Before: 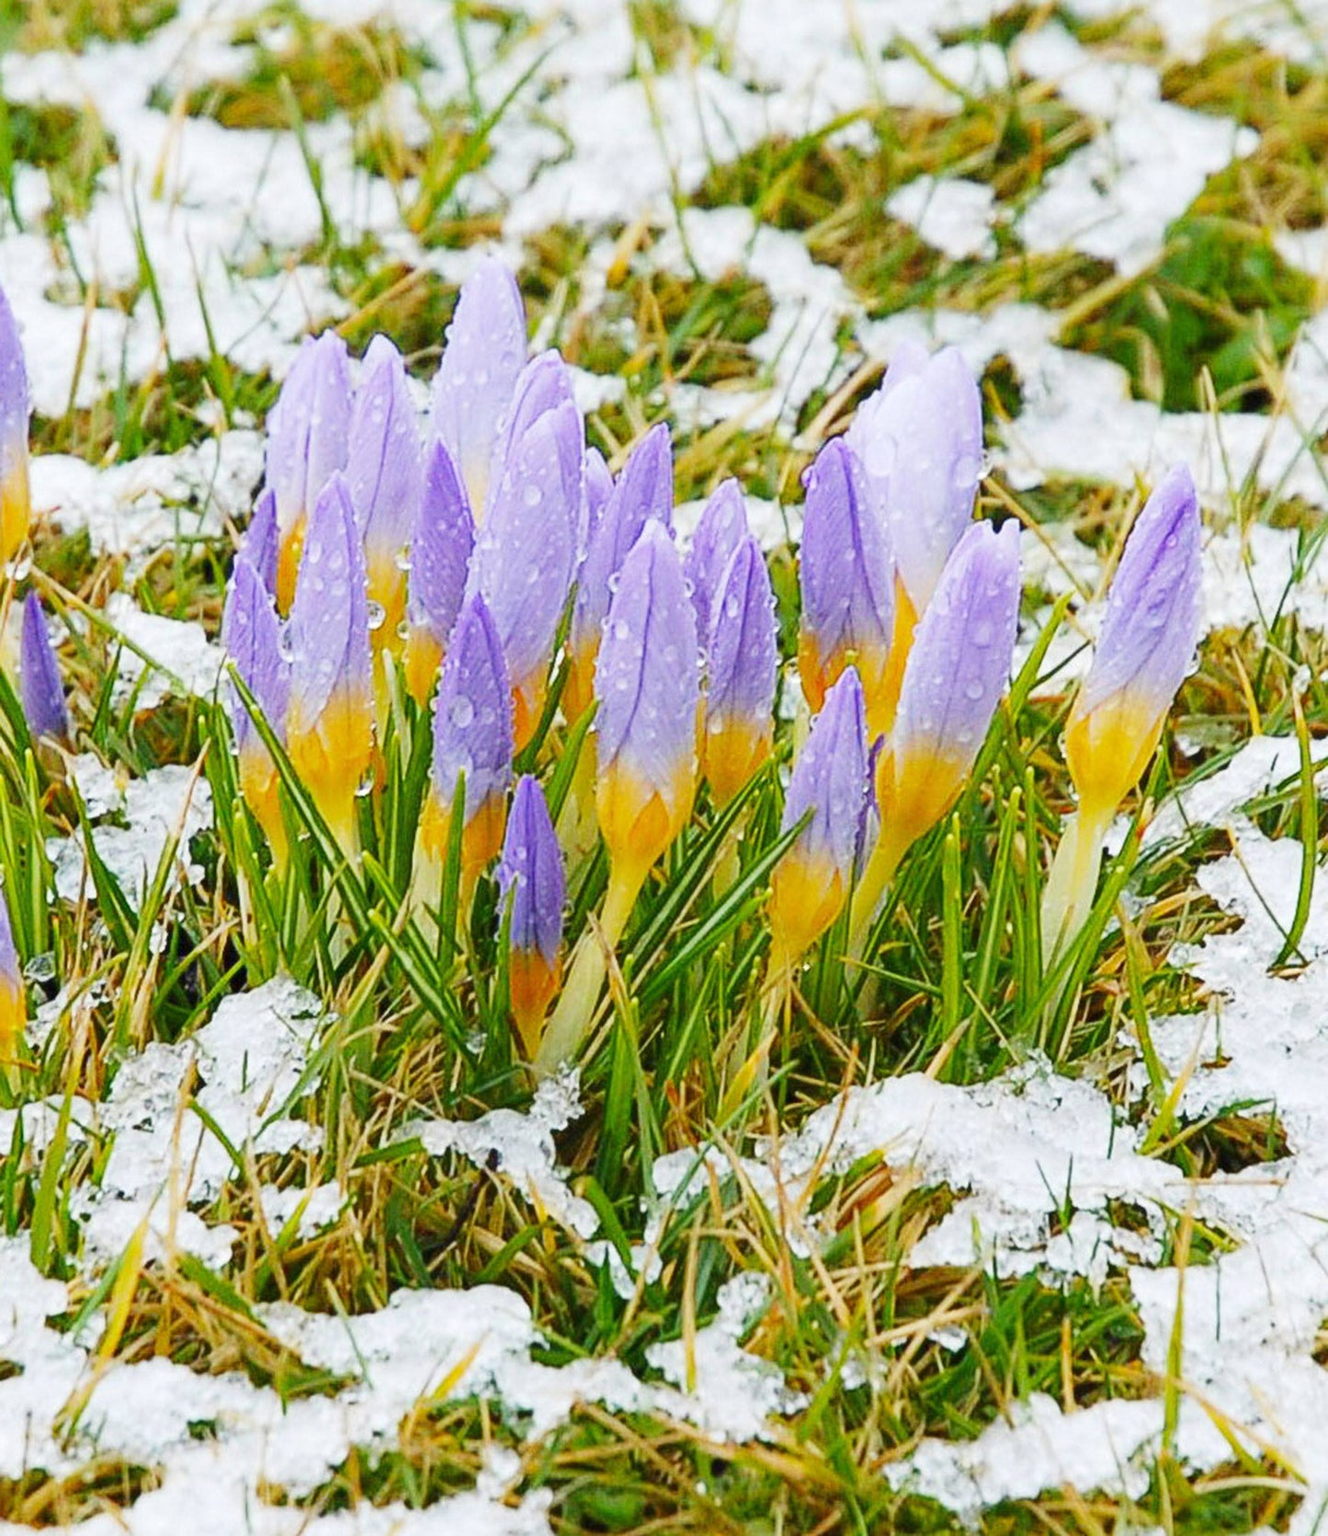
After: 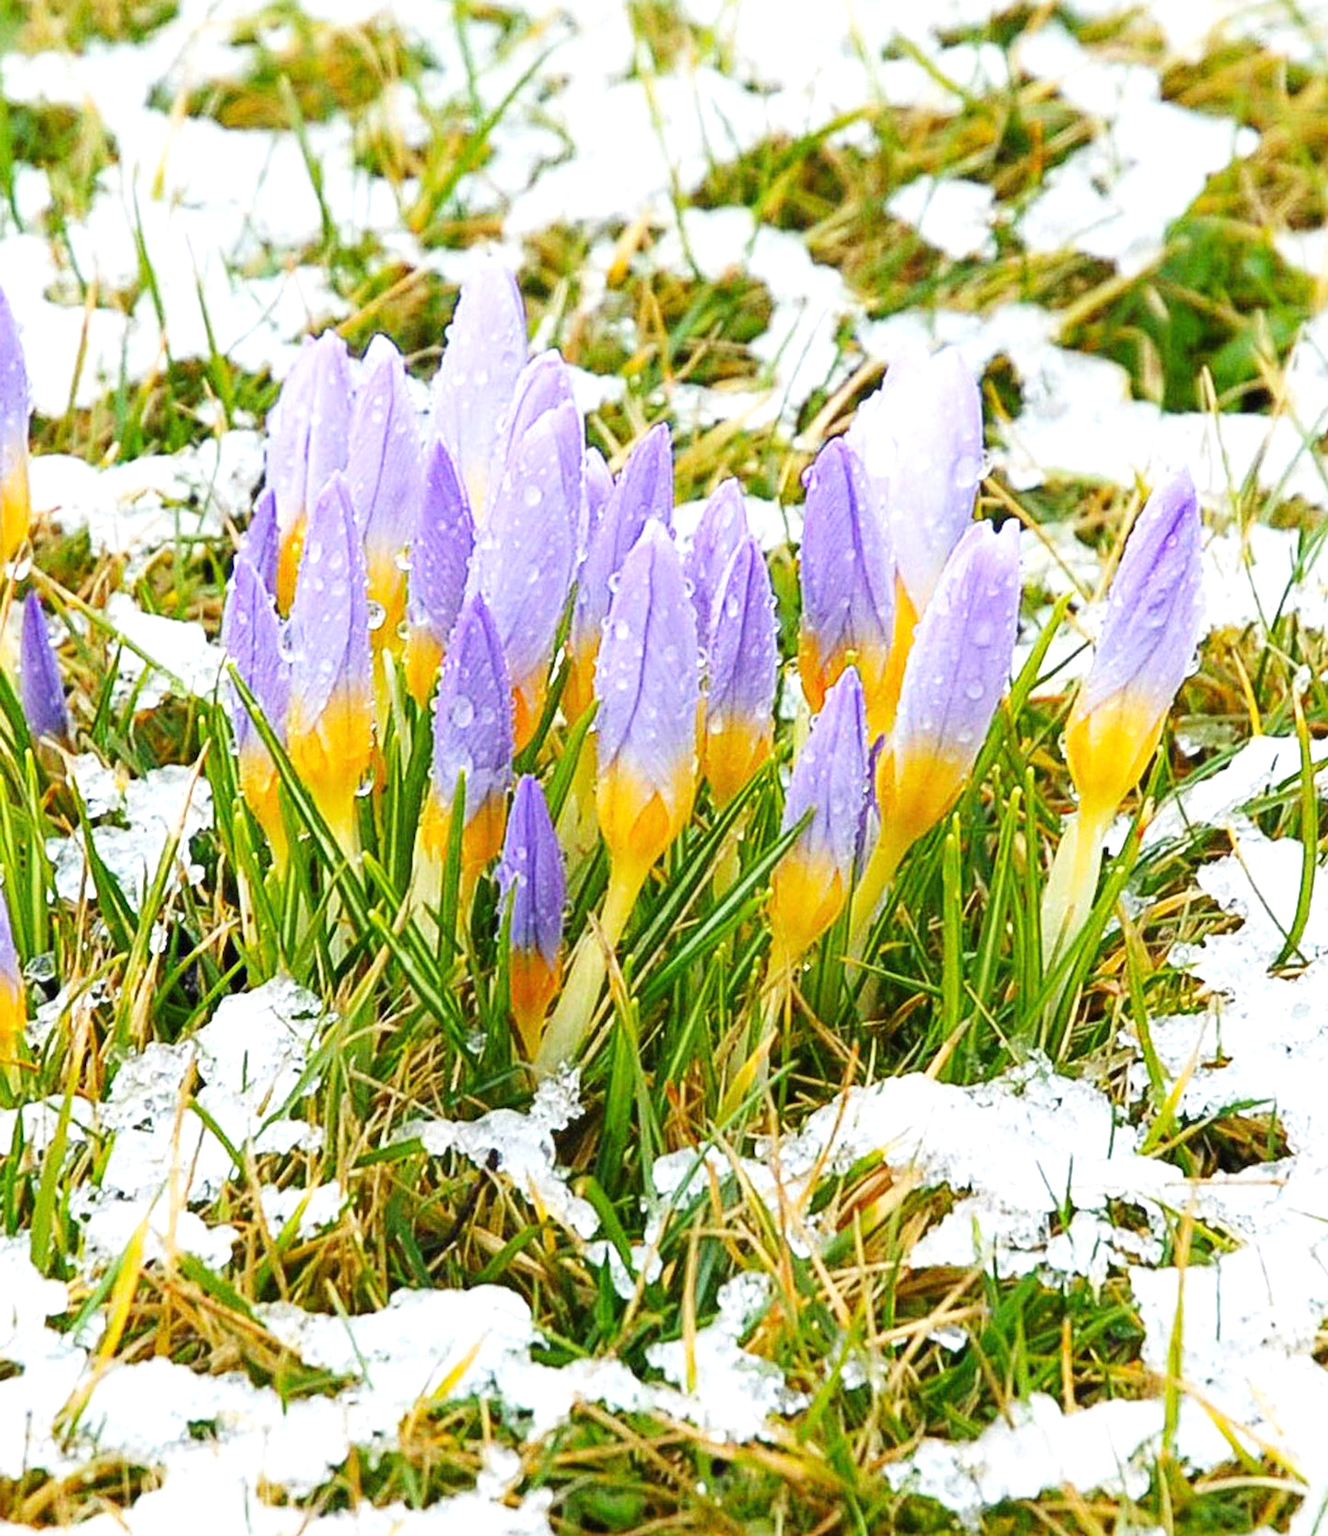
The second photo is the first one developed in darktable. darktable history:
tone equalizer: -8 EV -0.456 EV, -7 EV -0.389 EV, -6 EV -0.361 EV, -5 EV -0.227 EV, -3 EV 0.195 EV, -2 EV 0.32 EV, -1 EV 0.39 EV, +0 EV 0.42 EV
